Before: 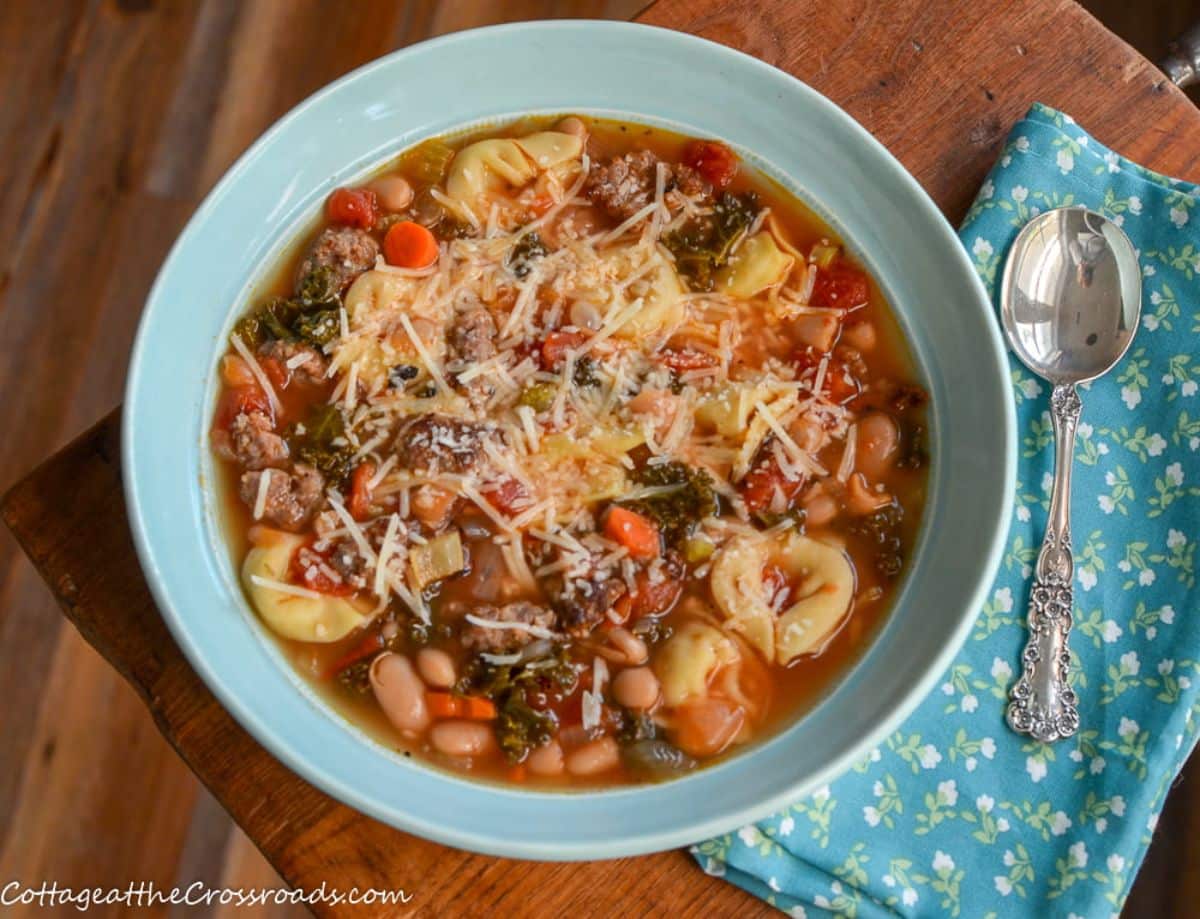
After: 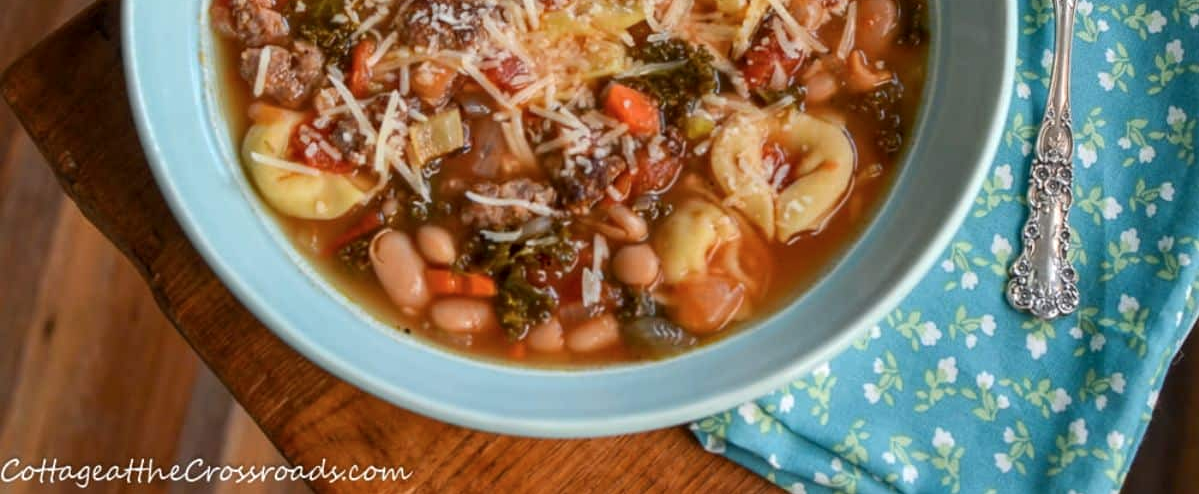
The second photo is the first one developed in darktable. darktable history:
color balance rgb: perceptual saturation grading › global saturation -1%
crop and rotate: top 46.237%
local contrast: highlights 100%, shadows 100%, detail 120%, midtone range 0.2
